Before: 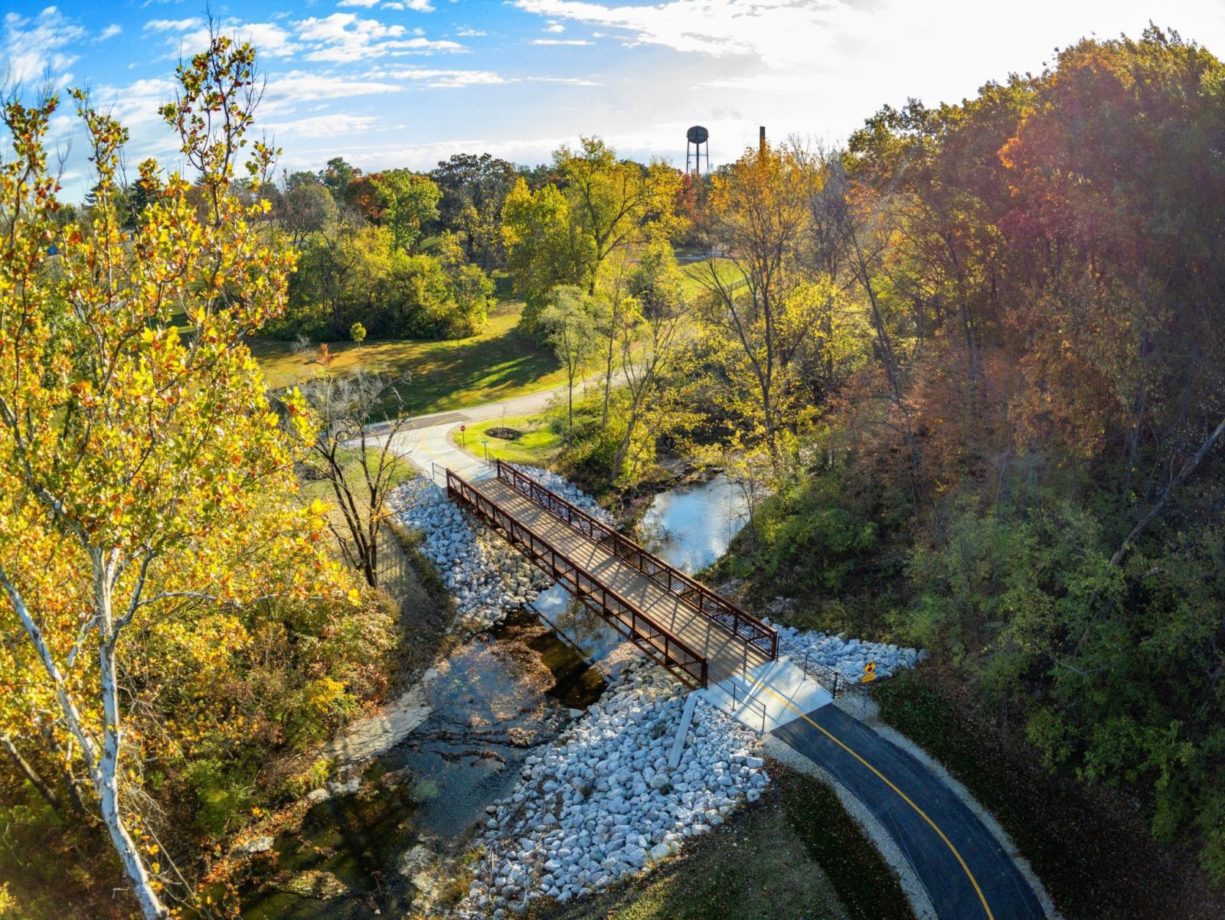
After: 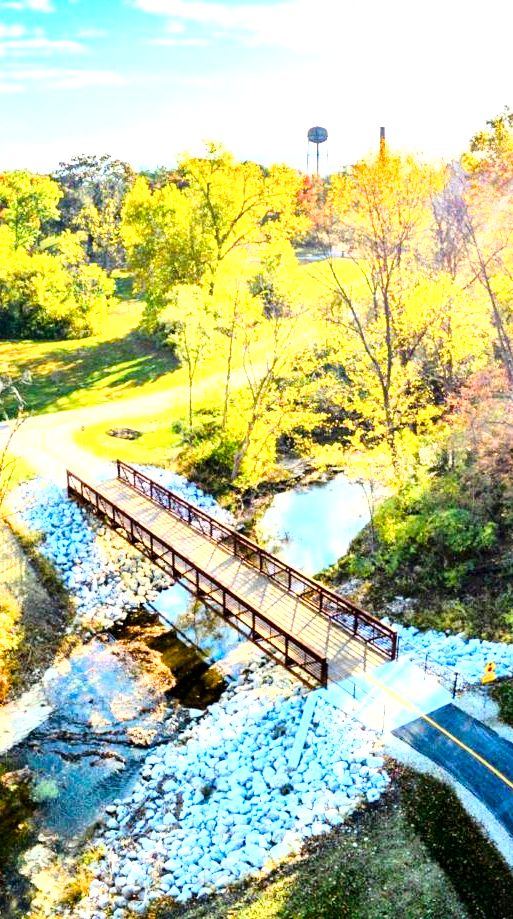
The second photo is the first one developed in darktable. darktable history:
crop: left 31.055%, right 26.994%
base curve: curves: ch0 [(0, 0) (0.007, 0.004) (0.027, 0.03) (0.046, 0.07) (0.207, 0.54) (0.442, 0.872) (0.673, 0.972) (1, 1)]
local contrast: mode bilateral grid, contrast 21, coarseness 49, detail 149%, midtone range 0.2
exposure: exposure 1.203 EV, compensate exposure bias true, compensate highlight preservation false
color balance rgb: shadows lift › luminance -9.535%, perceptual saturation grading › global saturation 20%, perceptual saturation grading › highlights -24.927%, perceptual saturation grading › shadows 49.405%, perceptual brilliance grading › global brilliance -1.625%, perceptual brilliance grading › highlights -1.062%, perceptual brilliance grading › mid-tones -0.671%, perceptual brilliance grading › shadows -1.627%, global vibrance 20%
